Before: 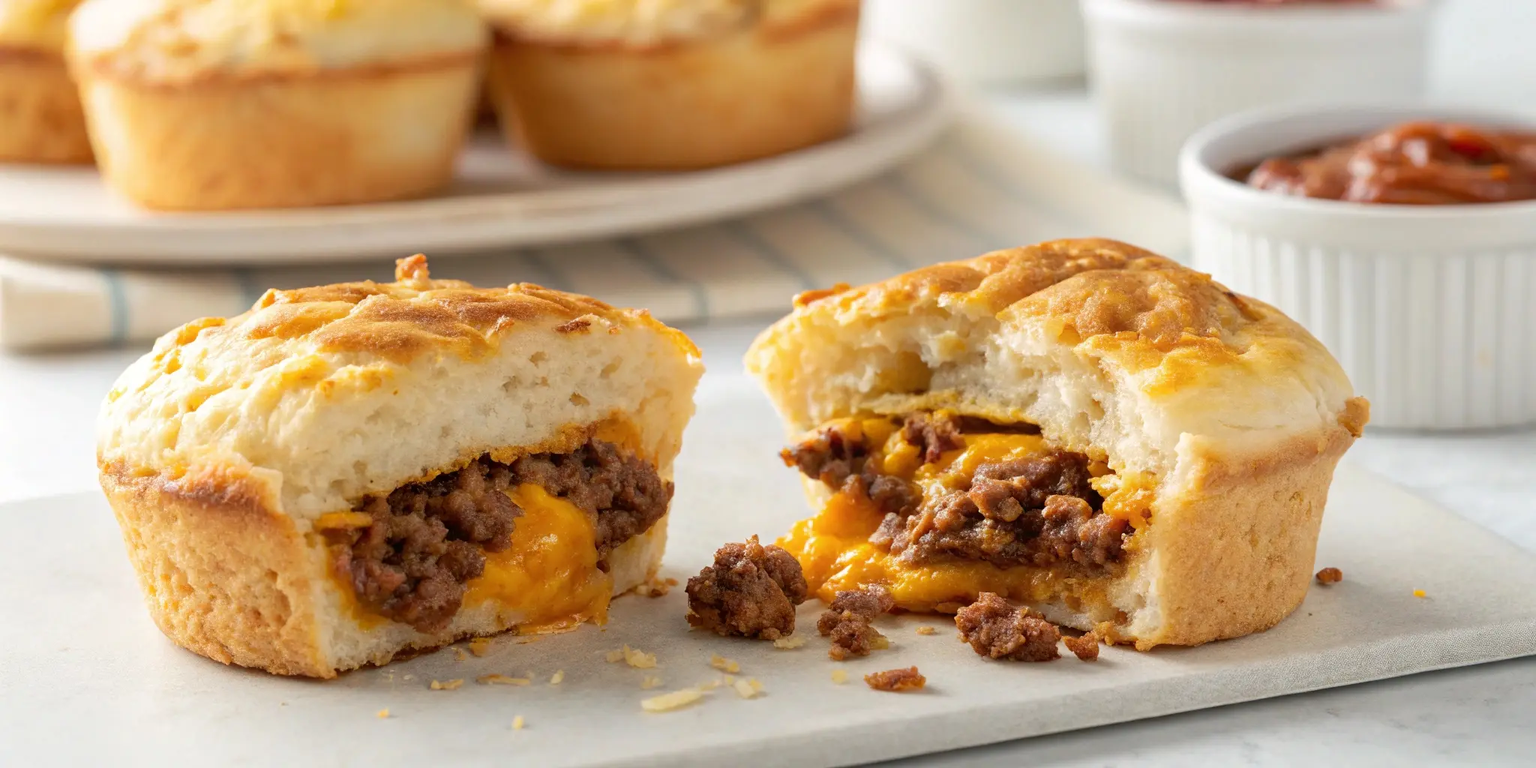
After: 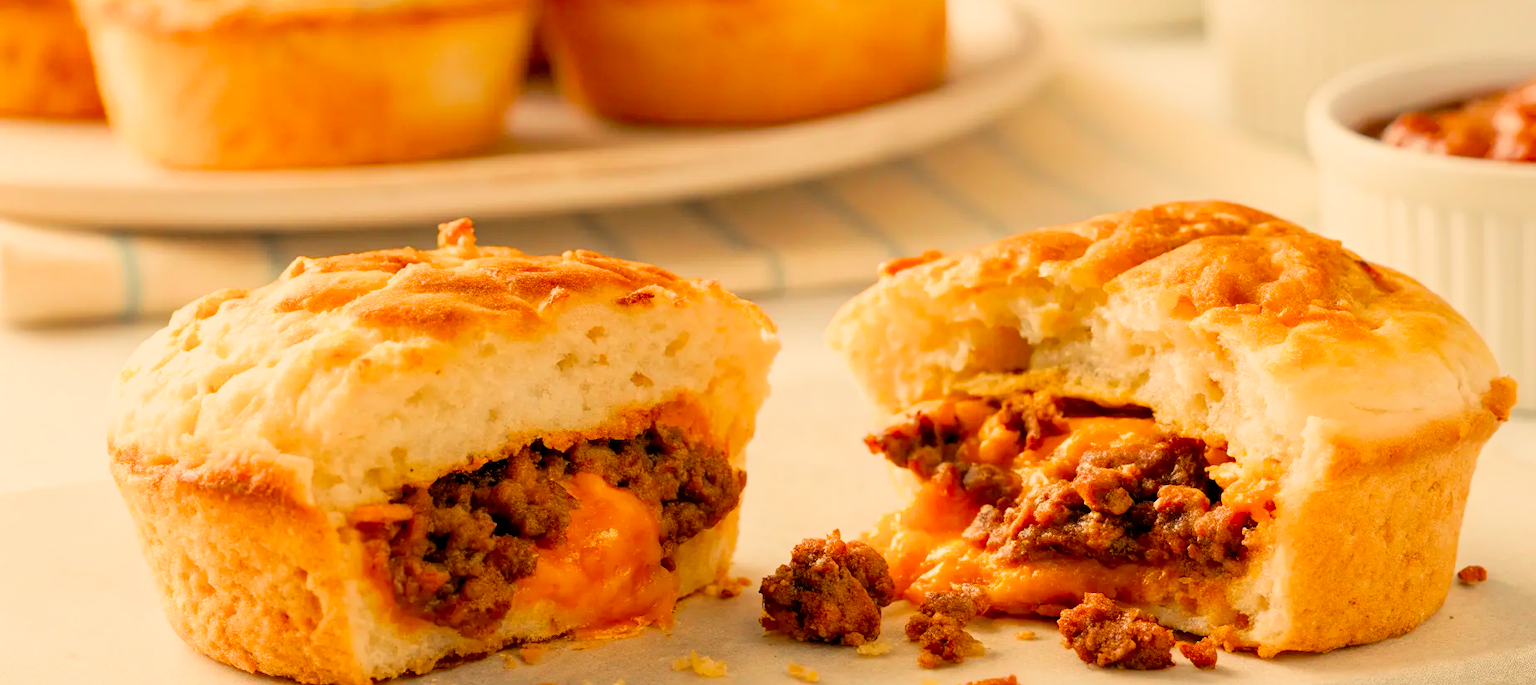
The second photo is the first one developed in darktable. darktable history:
exposure: black level correction 0.001, exposure 0.5 EV, compensate exposure bias true, compensate highlight preservation false
filmic rgb: black relative exposure -7.6 EV, white relative exposure 4.64 EV, threshold 3 EV, target black luminance 0%, hardness 3.55, latitude 50.51%, contrast 1.033, highlights saturation mix 10%, shadows ↔ highlights balance -0.198%, color science v4 (2020), enable highlight reconstruction true
white balance: red 1.138, green 0.996, blue 0.812
crop: top 7.49%, right 9.717%, bottom 11.943%
